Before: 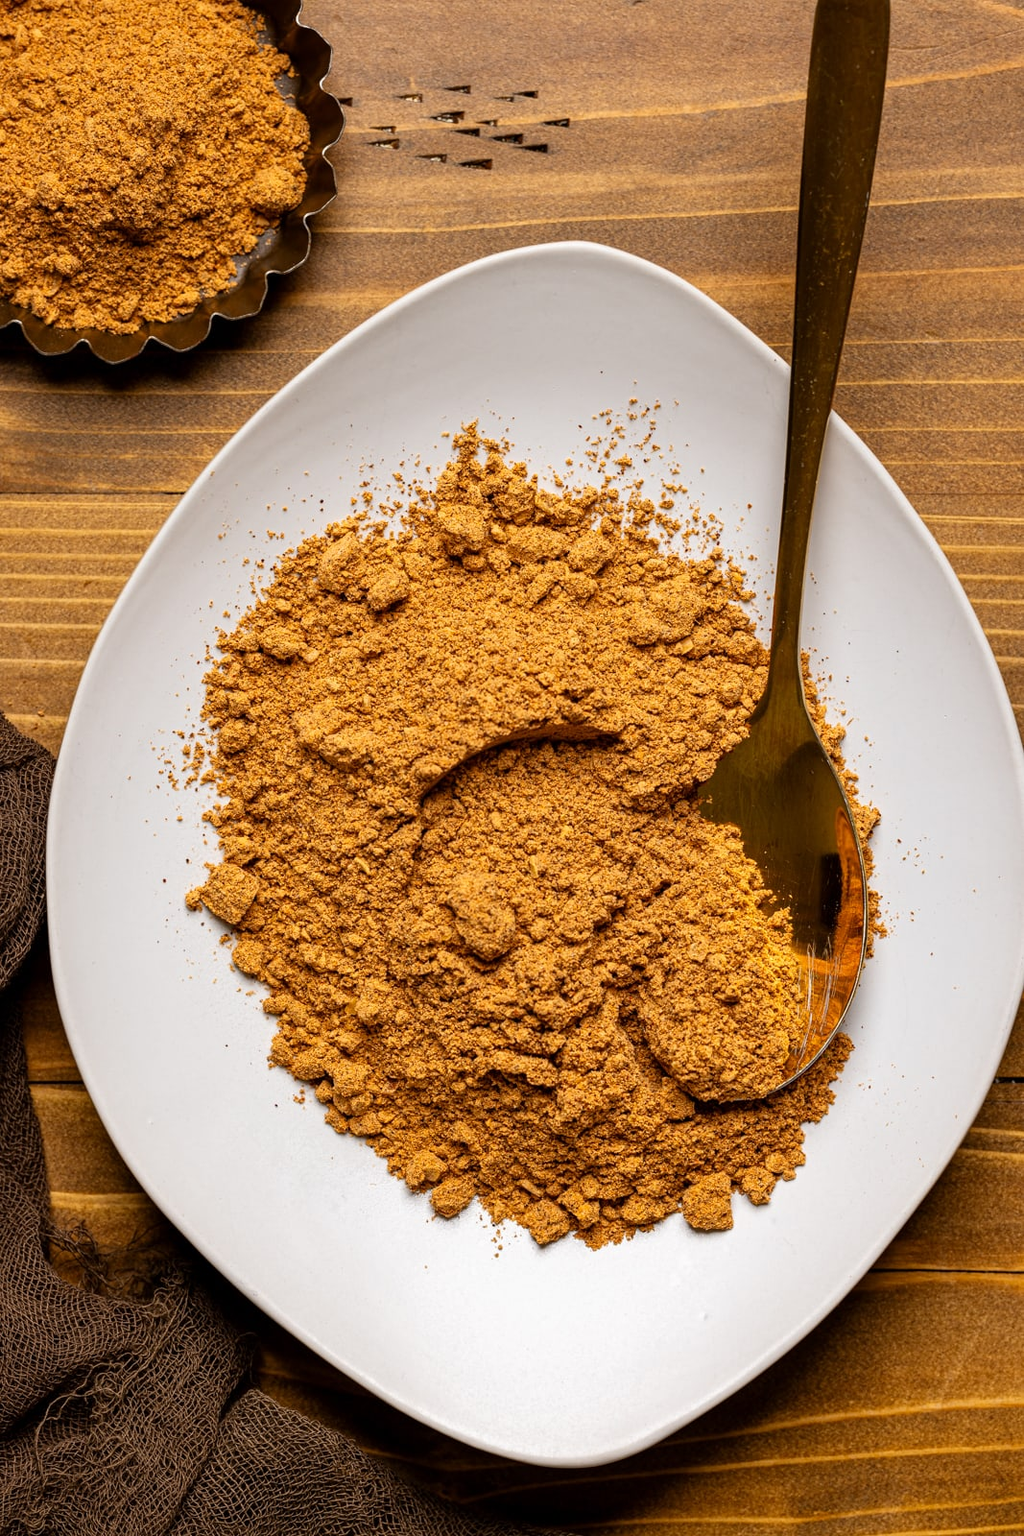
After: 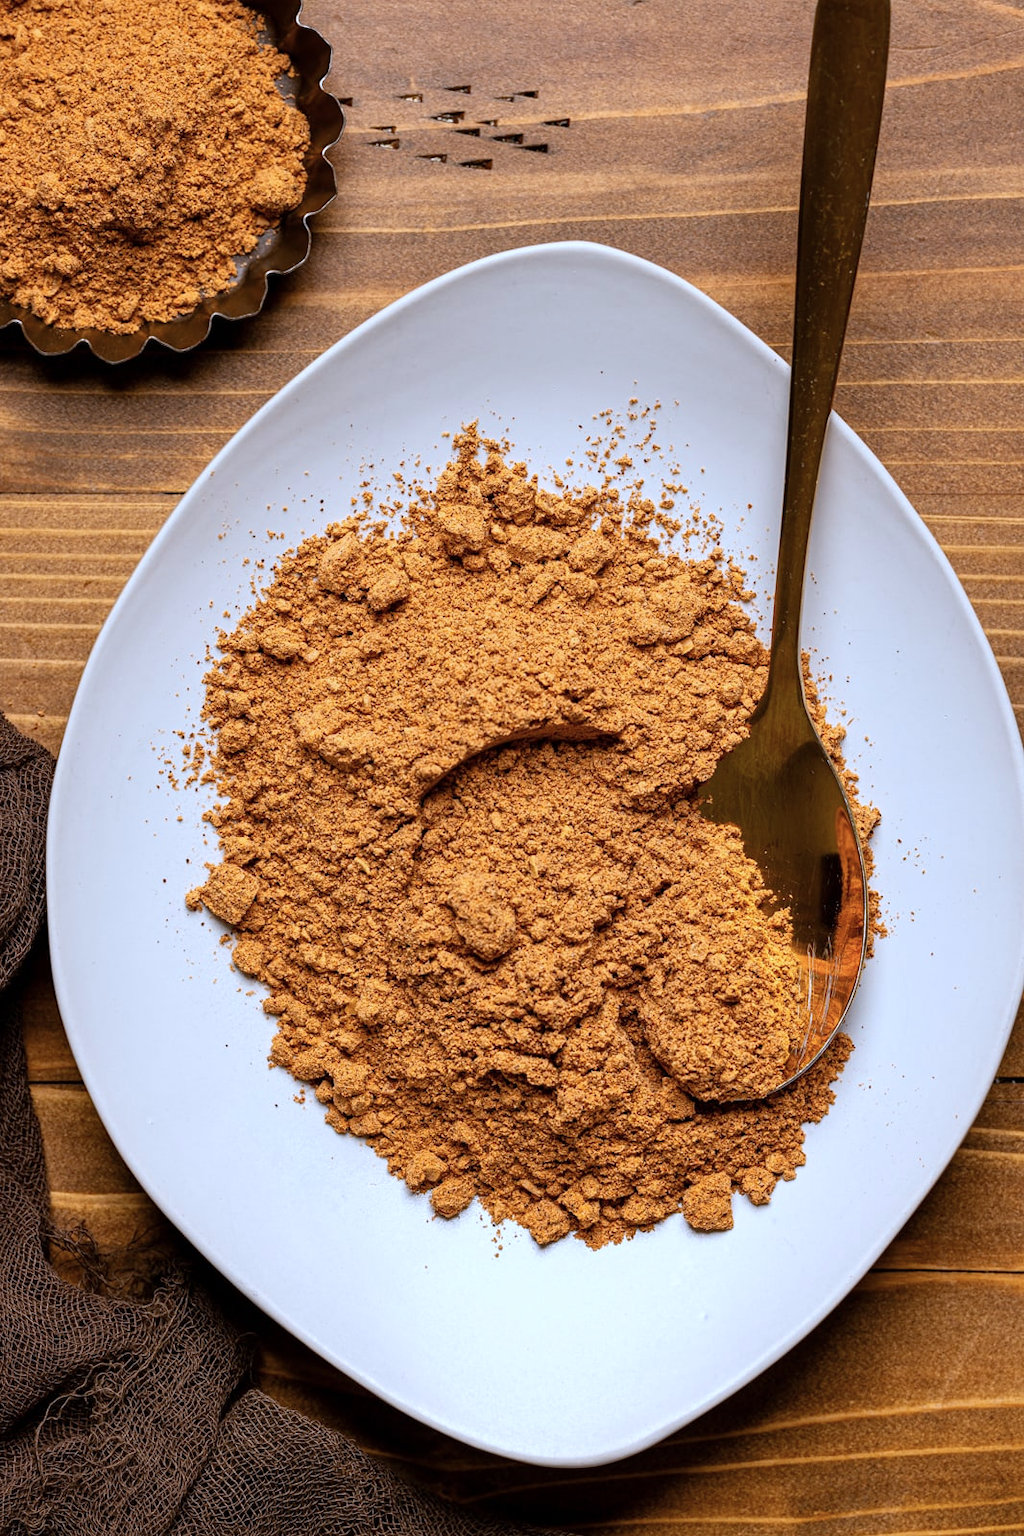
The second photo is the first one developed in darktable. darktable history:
color correction: highlights a* -2.18, highlights b* -18.3
